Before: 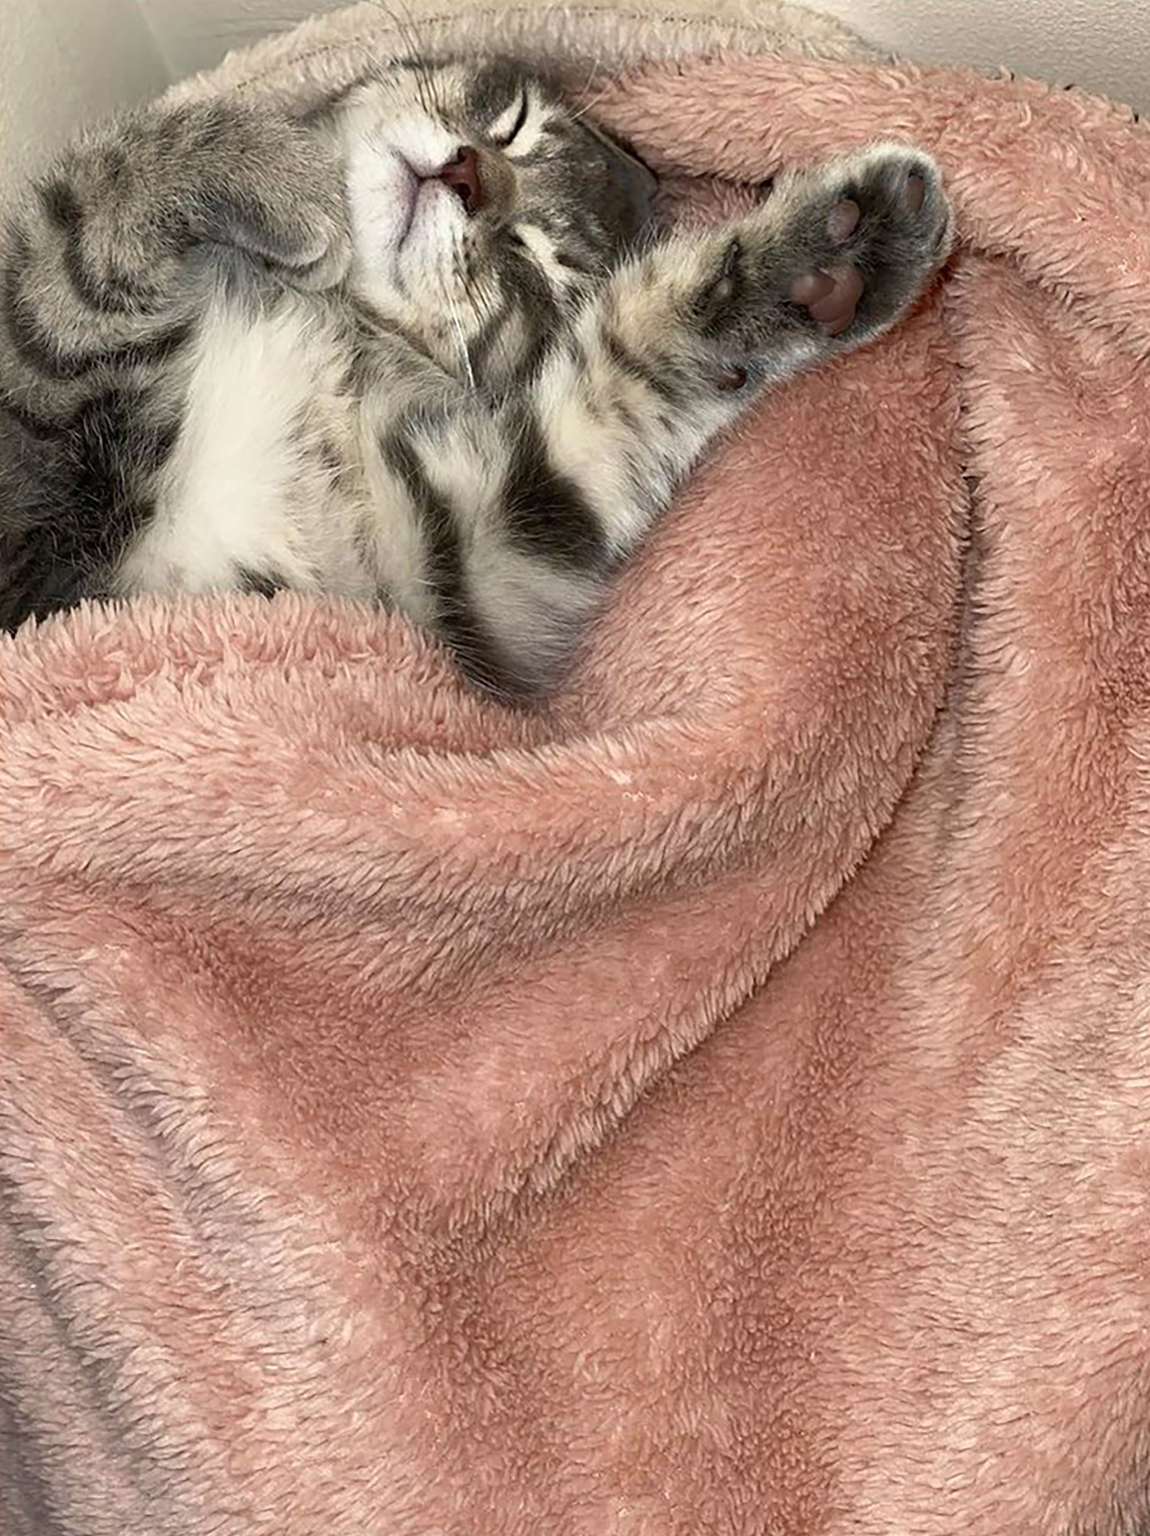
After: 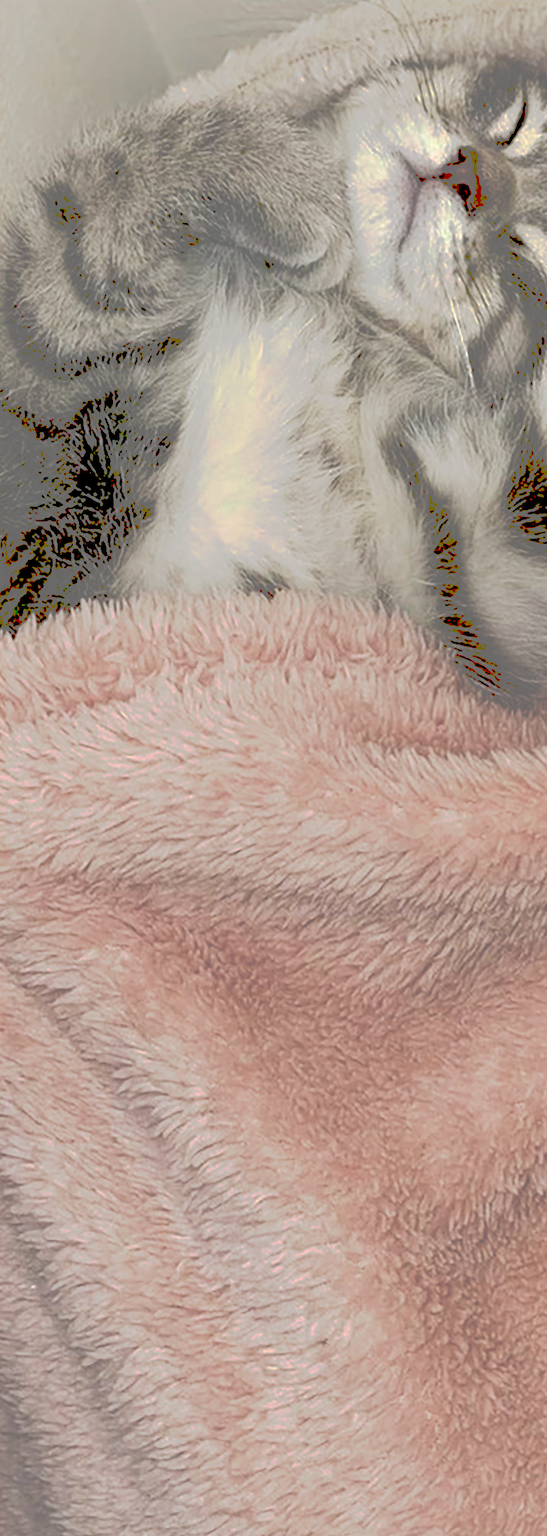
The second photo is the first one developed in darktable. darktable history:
crop and rotate: left 0.033%, top 0%, right 52.298%
tone curve: curves: ch0 [(0, 0) (0.003, 0.43) (0.011, 0.433) (0.025, 0.434) (0.044, 0.436) (0.069, 0.439) (0.1, 0.442) (0.136, 0.446) (0.177, 0.449) (0.224, 0.454) (0.277, 0.462) (0.335, 0.488) (0.399, 0.524) (0.468, 0.566) (0.543, 0.615) (0.623, 0.666) (0.709, 0.718) (0.801, 0.761) (0.898, 0.801) (1, 1)], preserve colors none
color correction: highlights b* 0.02, saturation 1.13
exposure: black level correction 0.01, compensate highlight preservation false
